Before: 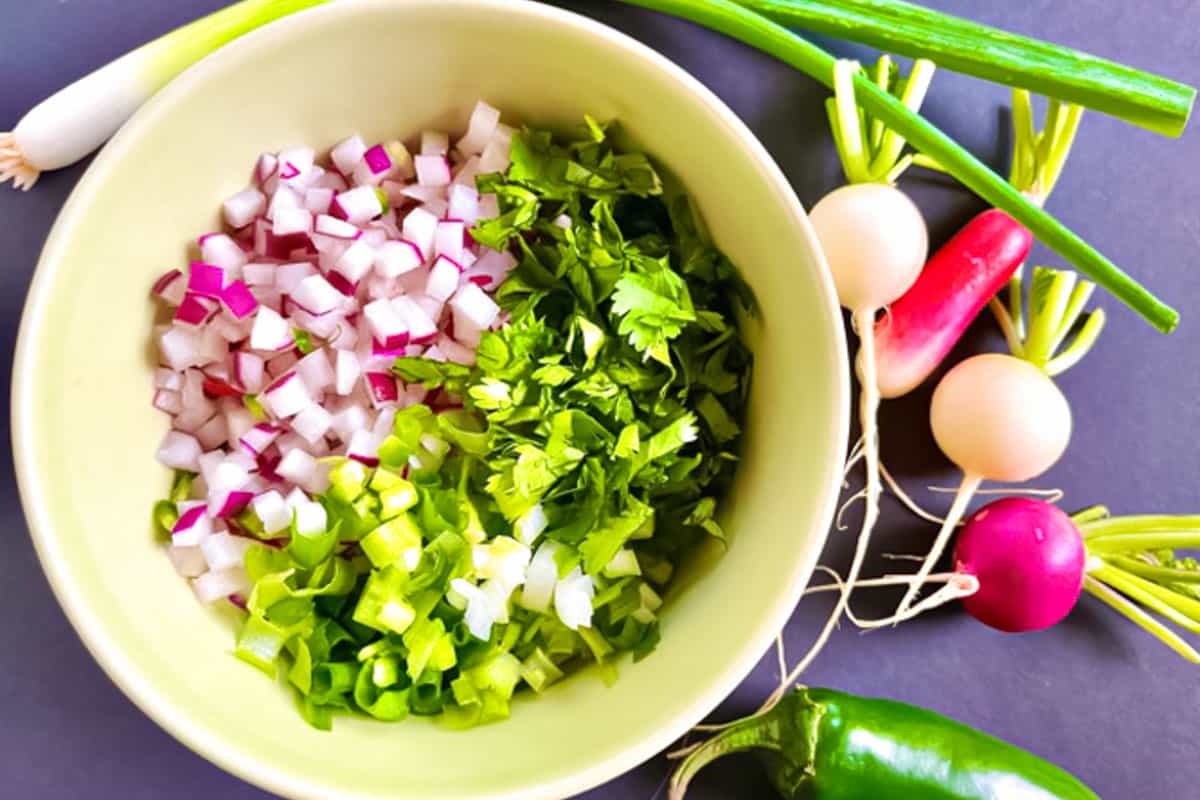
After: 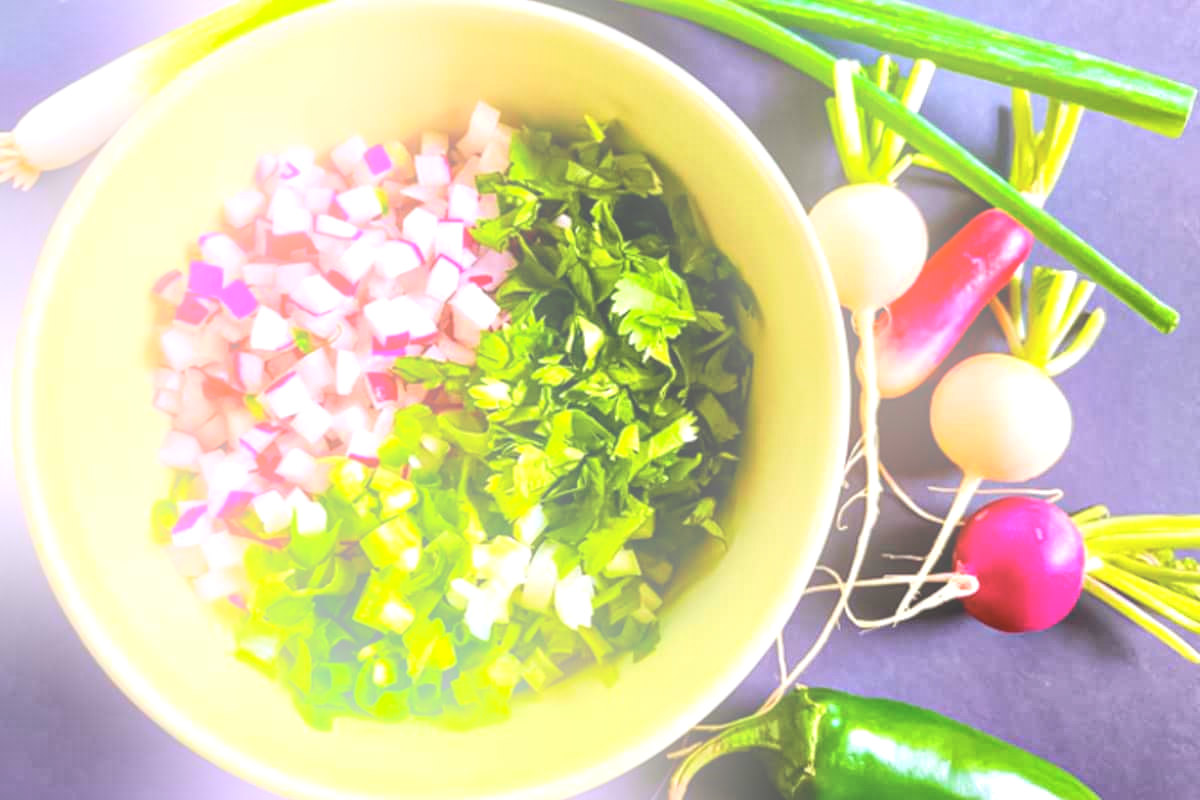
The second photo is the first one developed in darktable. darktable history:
tone equalizer: -8 EV -0.417 EV, -7 EV -0.389 EV, -6 EV -0.333 EV, -5 EV -0.222 EV, -3 EV 0.222 EV, -2 EV 0.333 EV, -1 EV 0.389 EV, +0 EV 0.417 EV, edges refinement/feathering 500, mask exposure compensation -1.57 EV, preserve details no
local contrast: on, module defaults
bloom: on, module defaults
